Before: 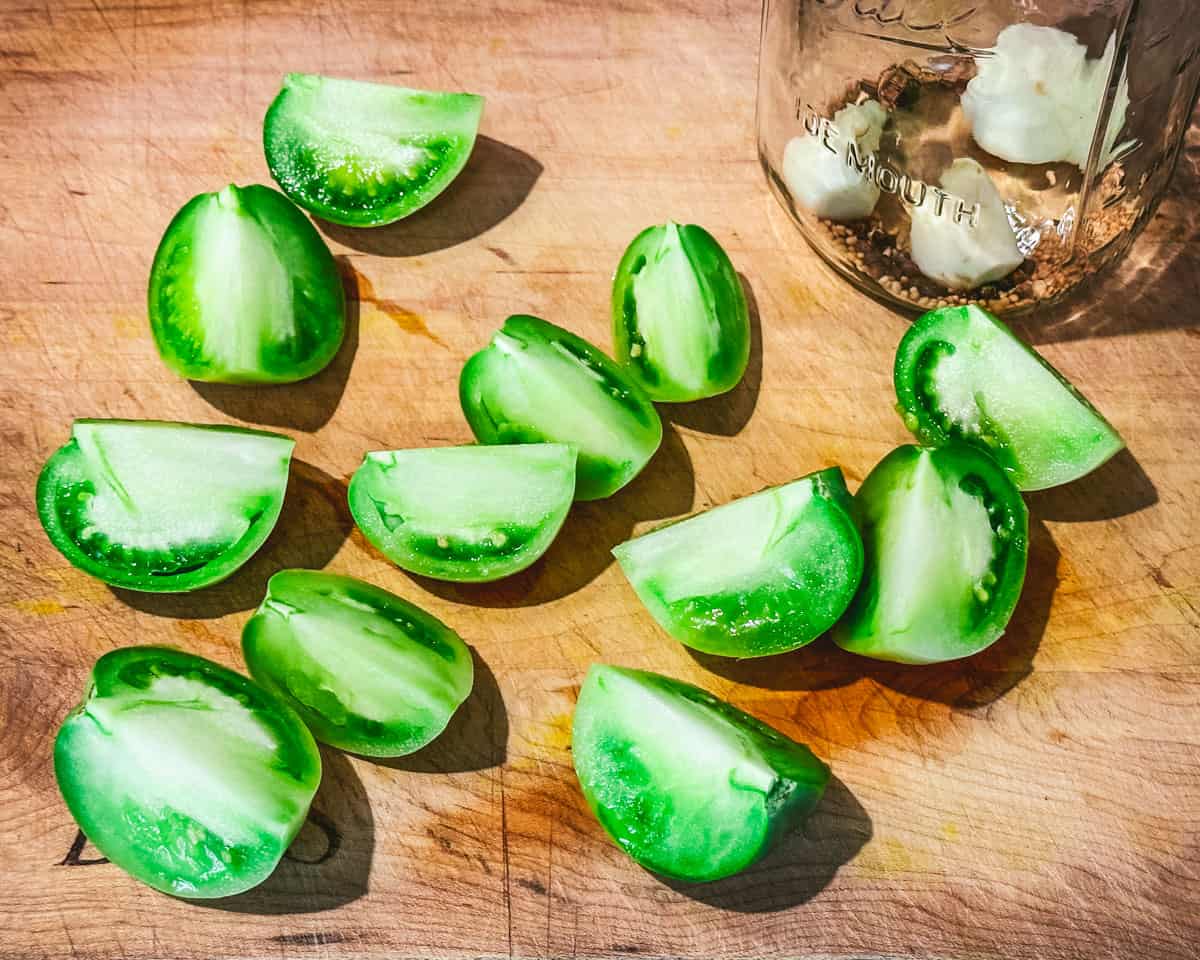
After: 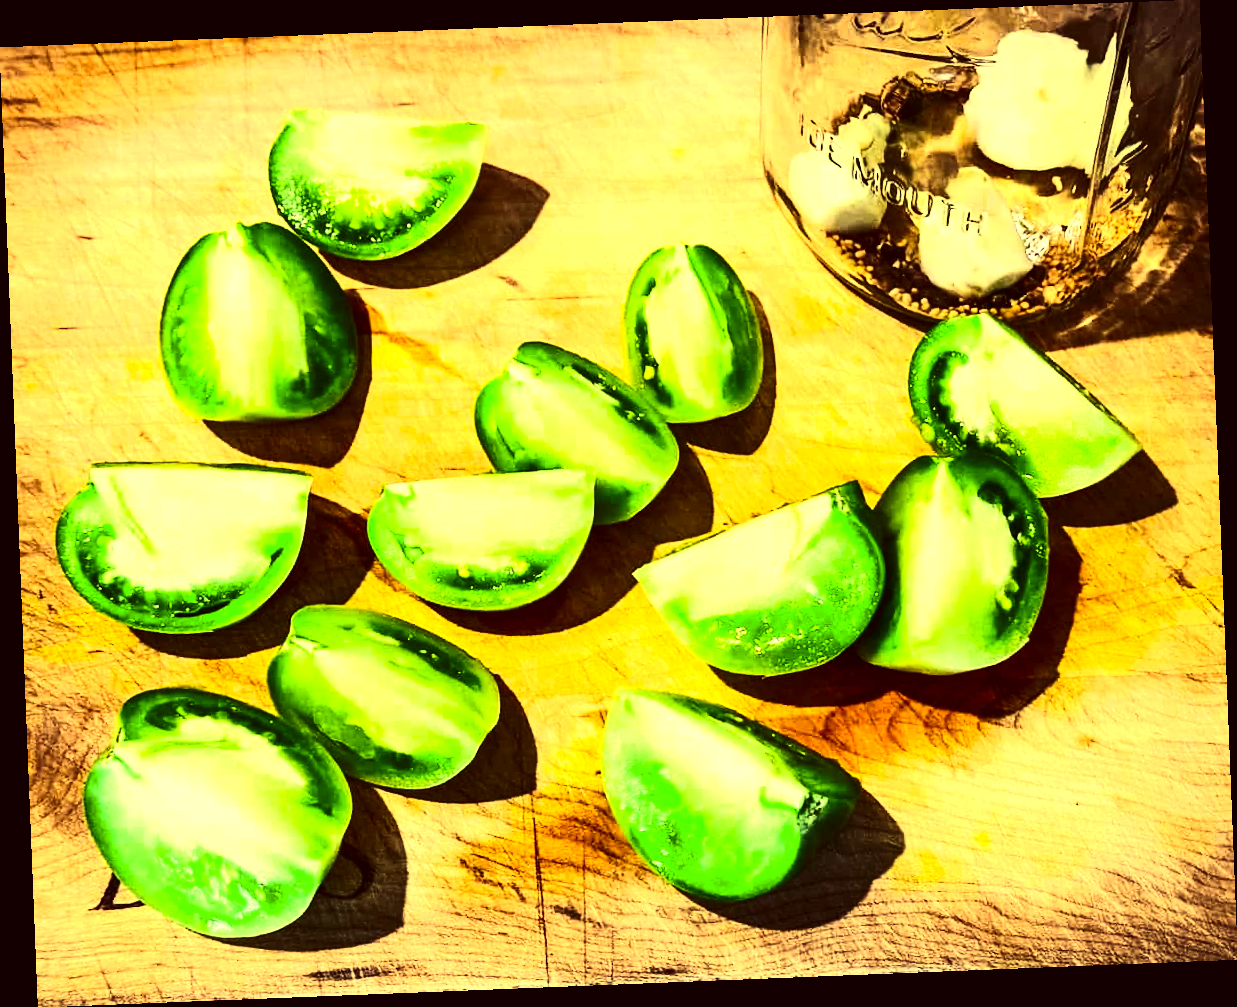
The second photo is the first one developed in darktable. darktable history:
tone equalizer: -8 EV -1.08 EV, -7 EV -1.01 EV, -6 EV -0.867 EV, -5 EV -0.578 EV, -3 EV 0.578 EV, -2 EV 0.867 EV, -1 EV 1.01 EV, +0 EV 1.08 EV, edges refinement/feathering 500, mask exposure compensation -1.57 EV, preserve details no
color correction: highlights a* -0.482, highlights b* 40, shadows a* 9.8, shadows b* -0.161
contrast brightness saturation: contrast 0.28
rotate and perspective: rotation -2.29°, automatic cropping off
